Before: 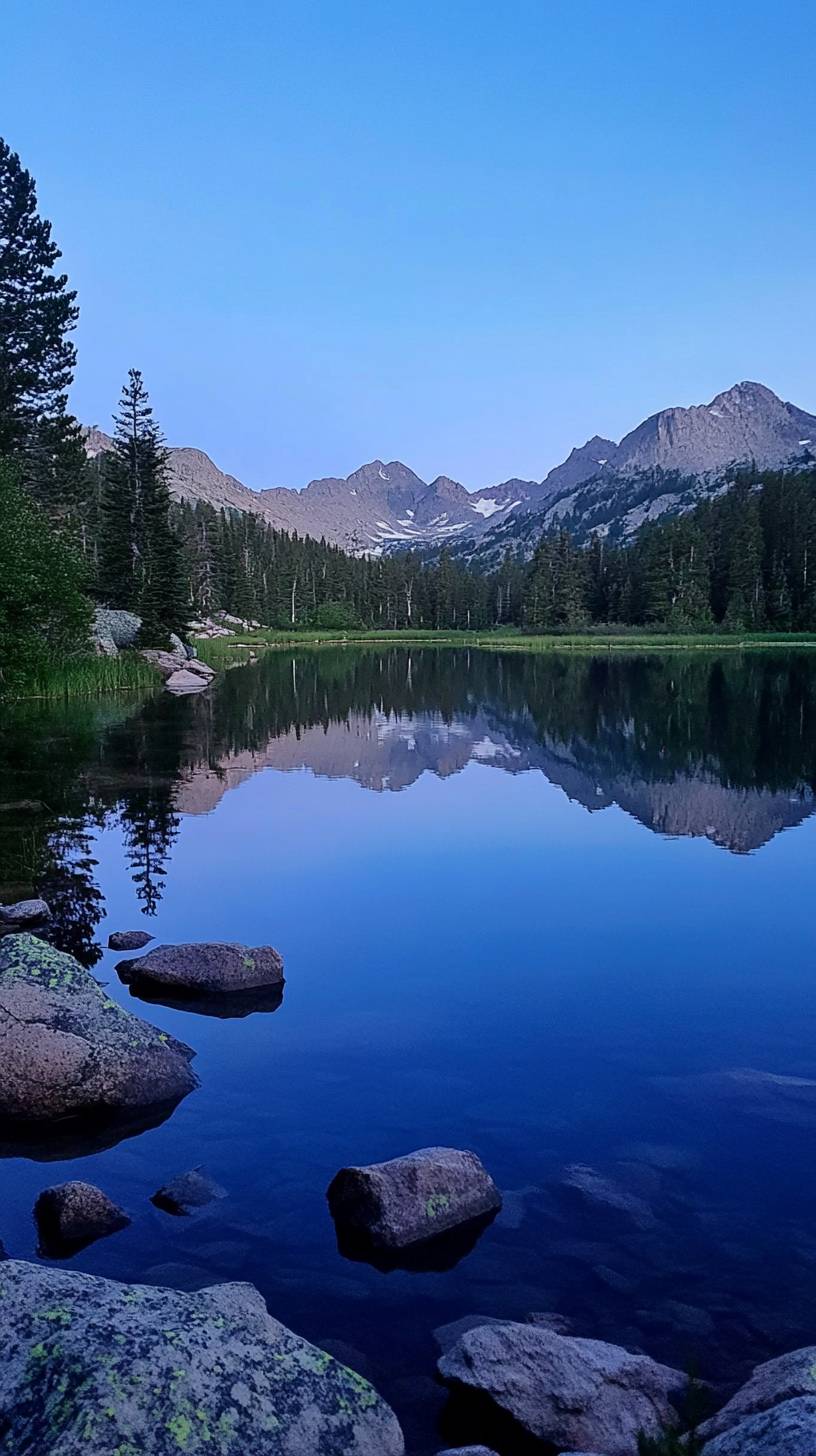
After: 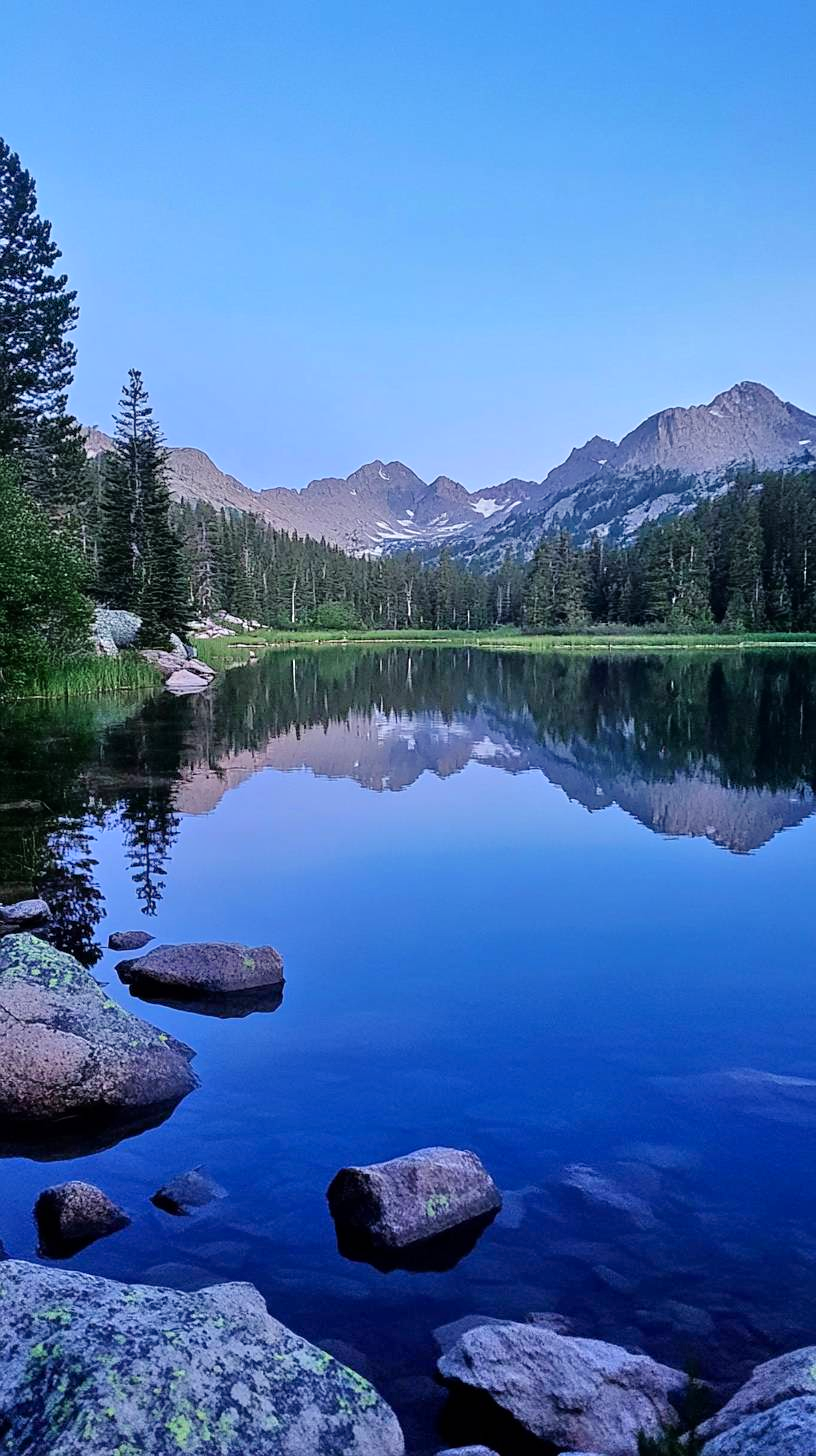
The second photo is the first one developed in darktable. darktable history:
tone equalizer: -7 EV 0.15 EV, -6 EV 0.6 EV, -5 EV 1.15 EV, -4 EV 1.33 EV, -3 EV 1.15 EV, -2 EV 0.6 EV, -1 EV 0.15 EV, mask exposure compensation -0.5 EV
contrast brightness saturation: contrast 0.07
